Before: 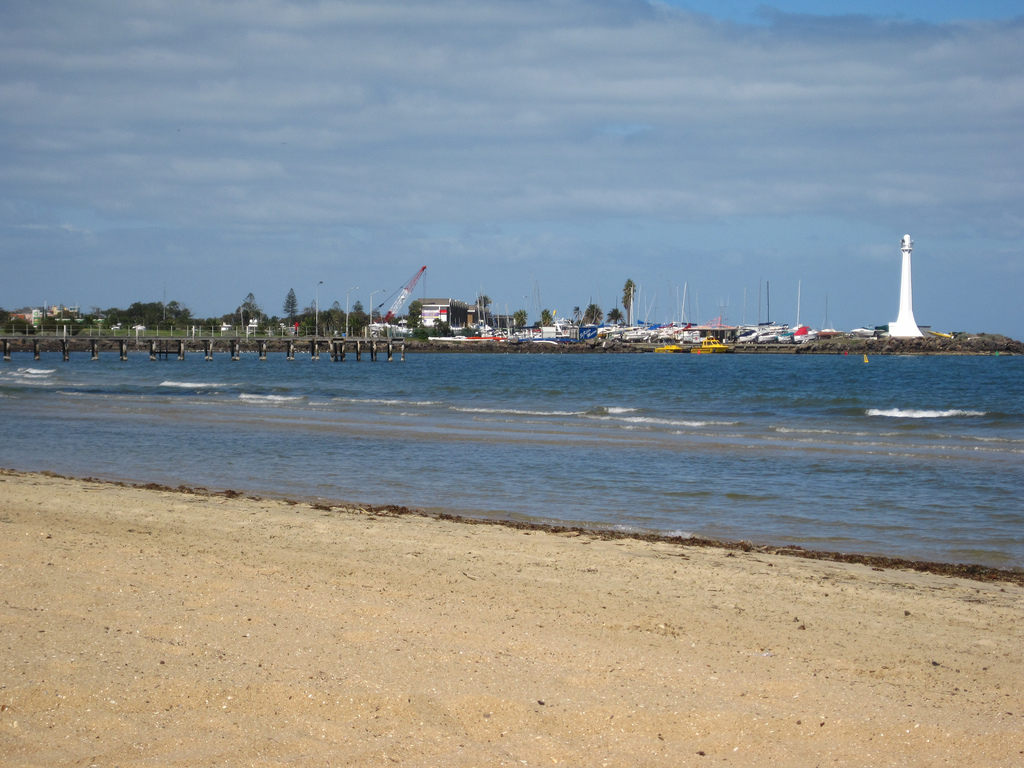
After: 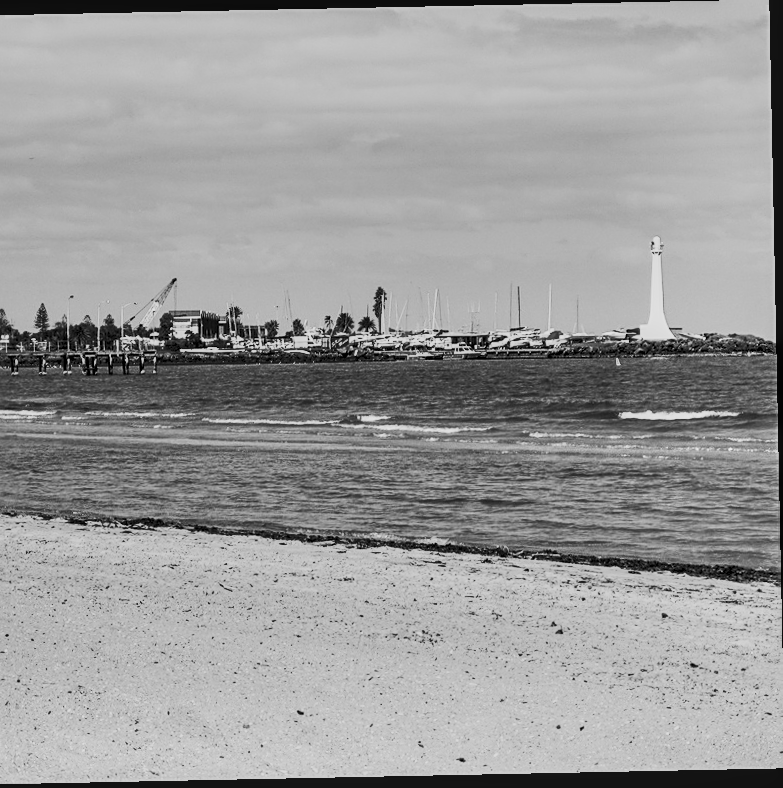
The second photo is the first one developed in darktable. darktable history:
sharpen: on, module defaults
rotate and perspective: rotation -1.17°, automatic cropping off
exposure: black level correction 0.007, compensate highlight preservation false
white balance: red 0.766, blue 1.537
crop and rotate: left 24.6%
local contrast: on, module defaults
shadows and highlights: shadows 80.73, white point adjustment -9.07, highlights -61.46, soften with gaussian
contrast brightness saturation: contrast 0.53, brightness 0.47, saturation -1
